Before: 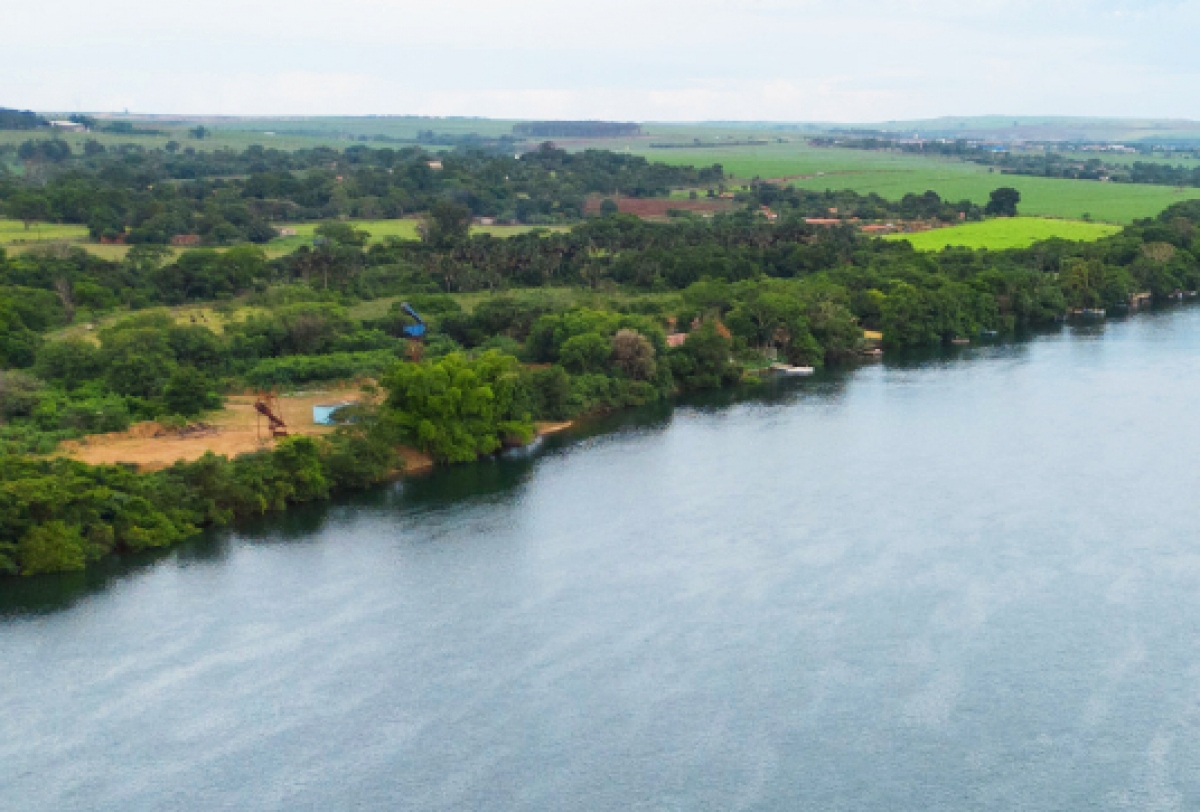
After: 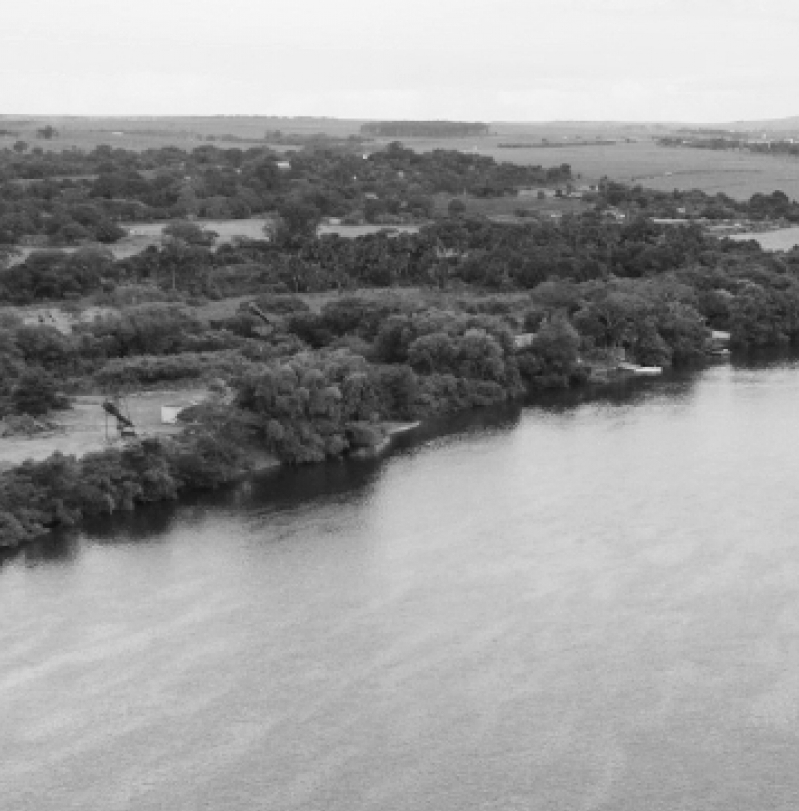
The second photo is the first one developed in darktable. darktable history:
monochrome: on, module defaults
contrast brightness saturation: contrast 0.04, saturation 0.07
color contrast: green-magenta contrast 1.69, blue-yellow contrast 1.49
crop and rotate: left 12.673%, right 20.66%
